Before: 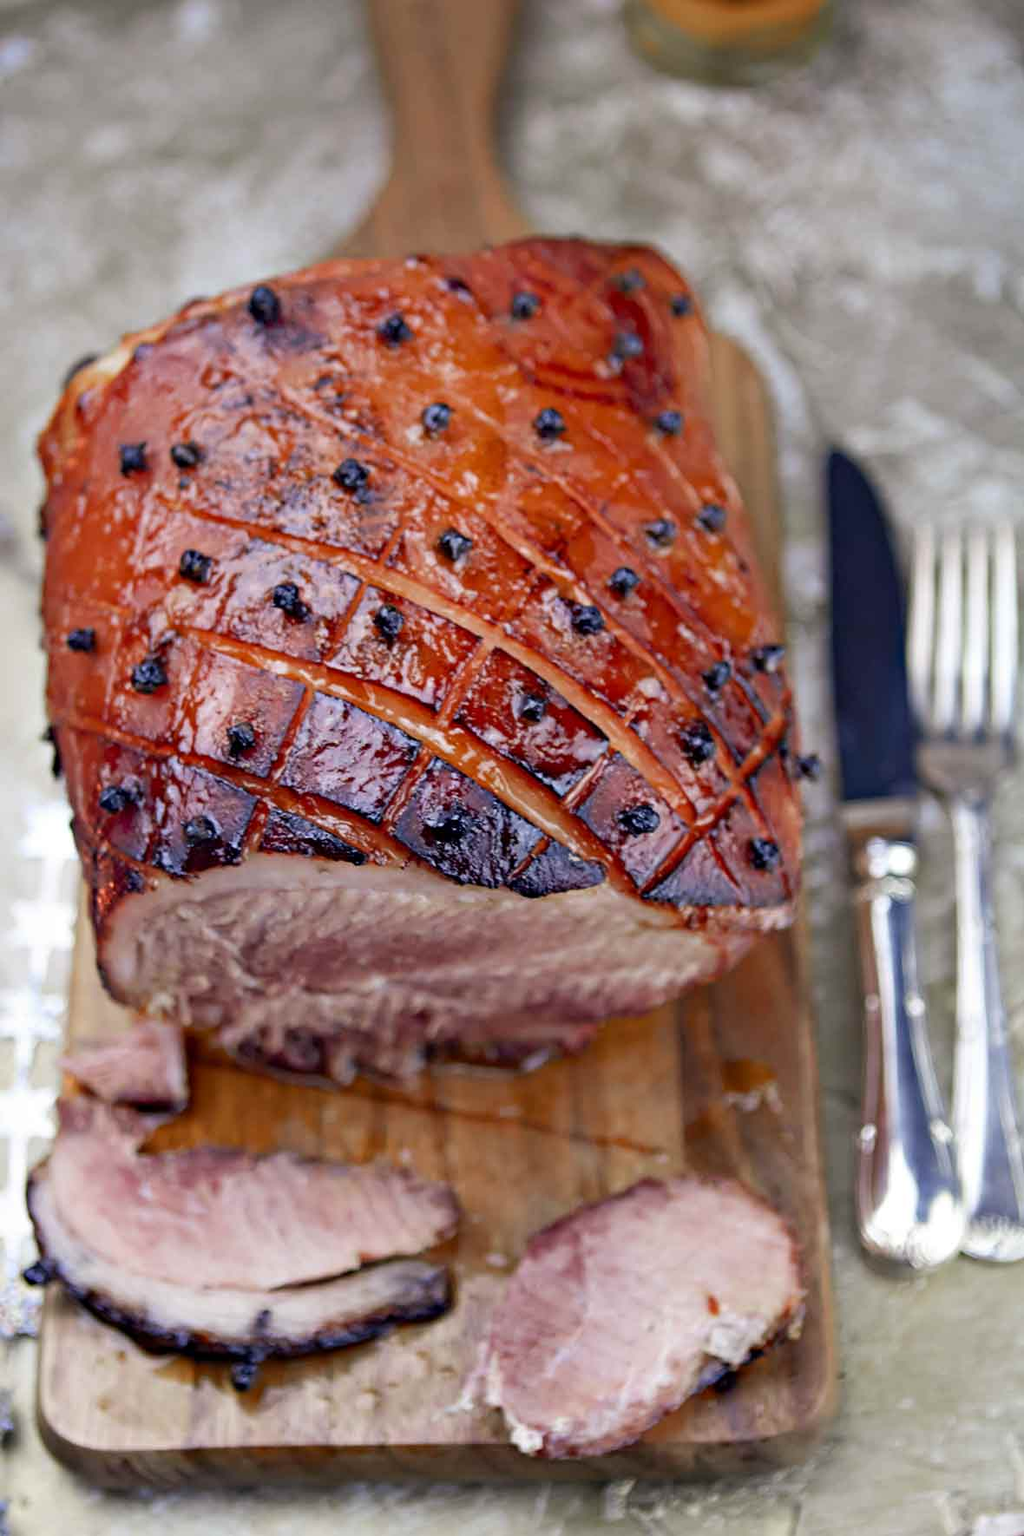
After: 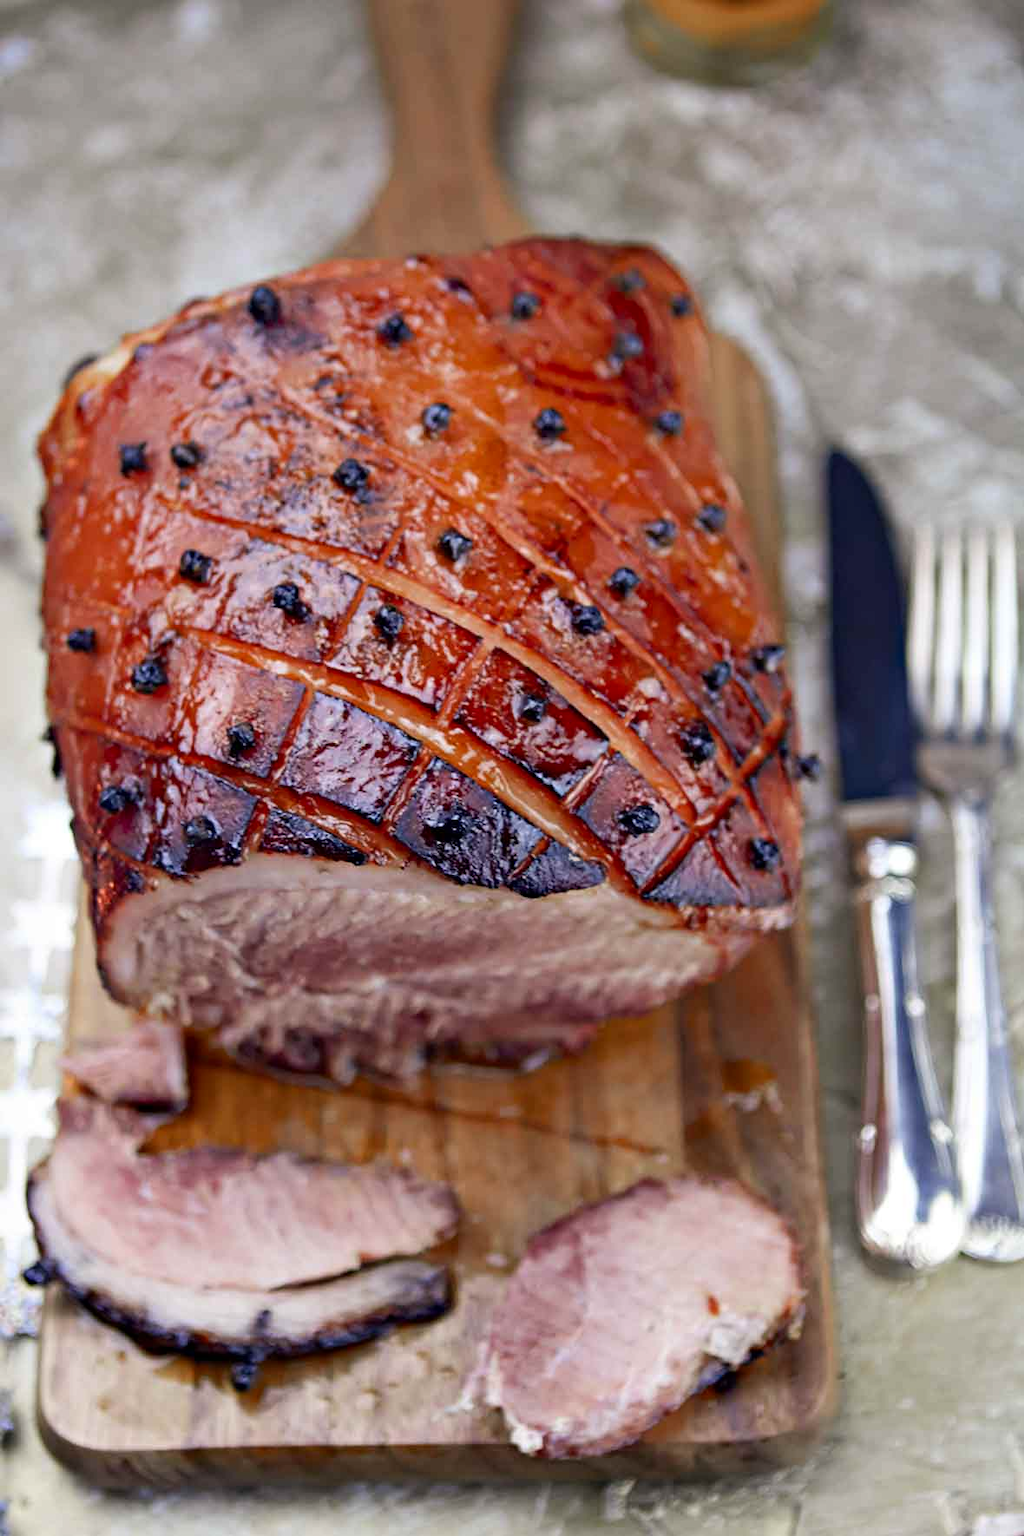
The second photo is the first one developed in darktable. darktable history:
contrast brightness saturation: contrast 0.085, saturation 0.022
